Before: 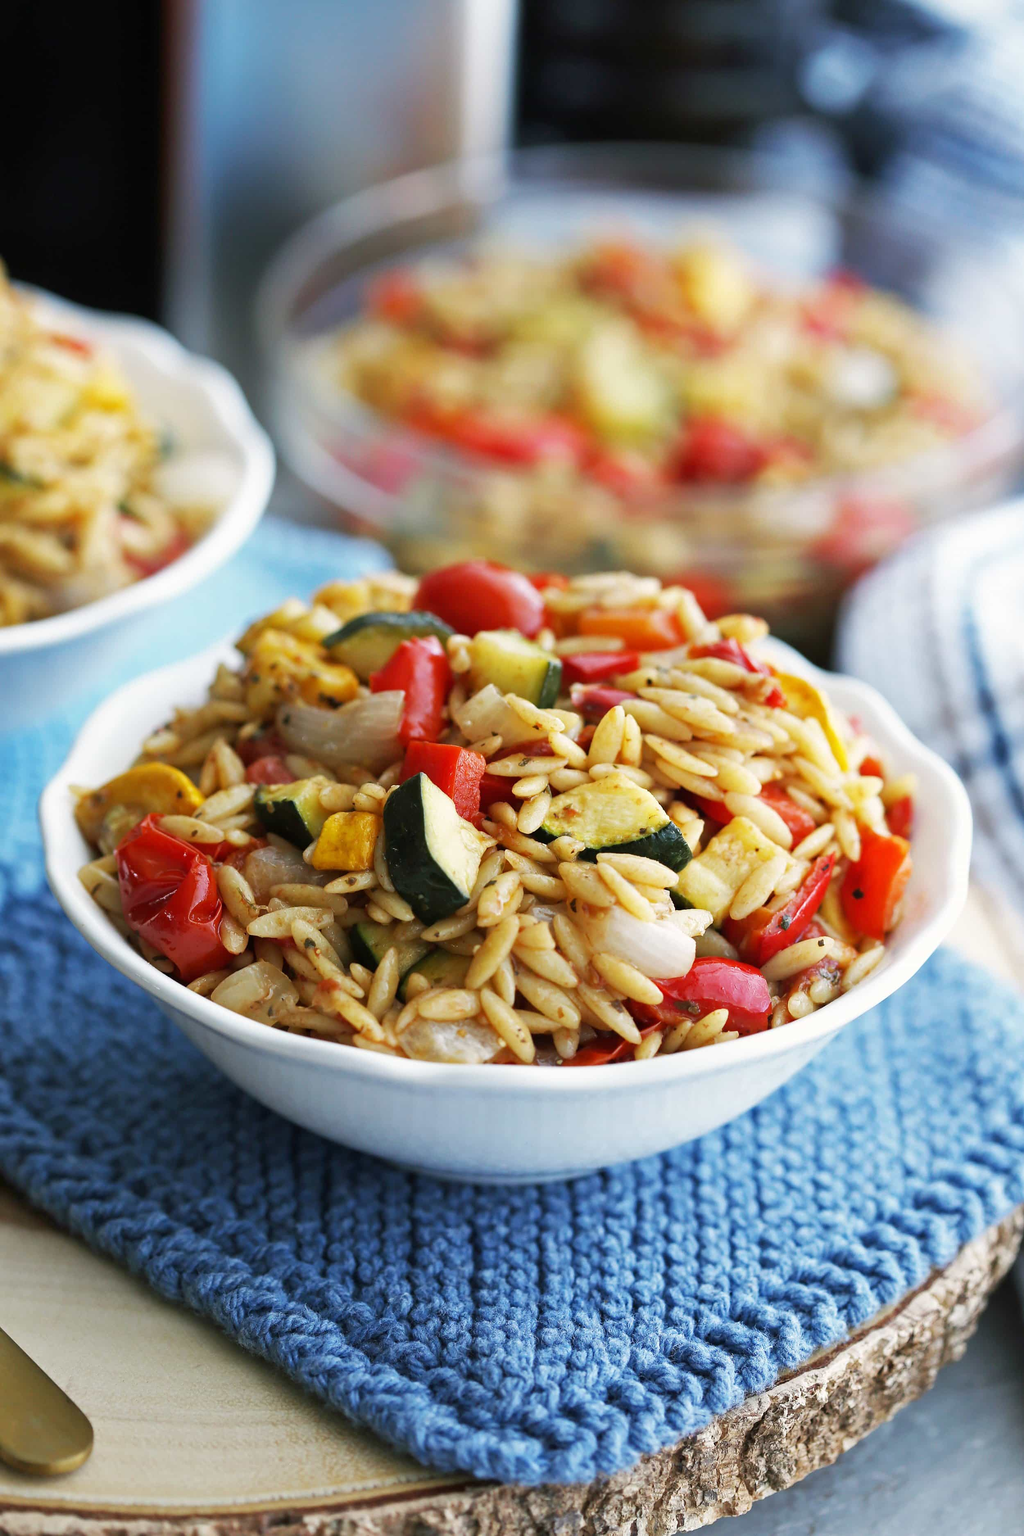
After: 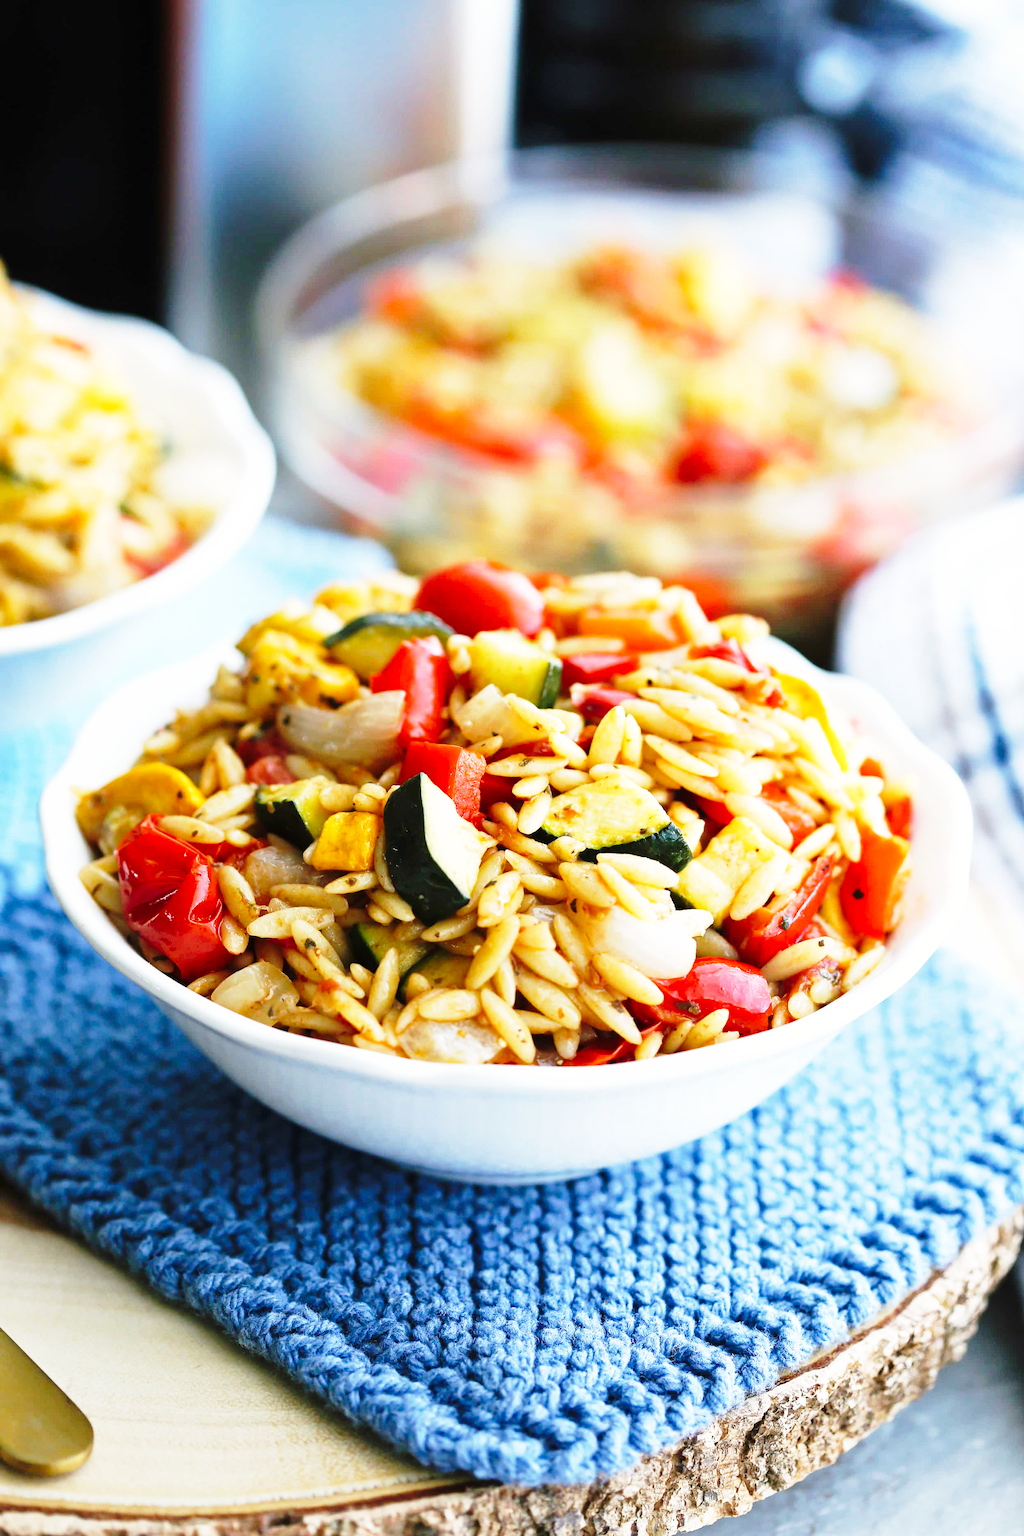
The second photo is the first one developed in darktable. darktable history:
color balance rgb: perceptual saturation grading › global saturation 0.663%, global vibrance 15.125%
base curve: curves: ch0 [(0, 0) (0.028, 0.03) (0.105, 0.232) (0.387, 0.748) (0.754, 0.968) (1, 1)], preserve colors none
